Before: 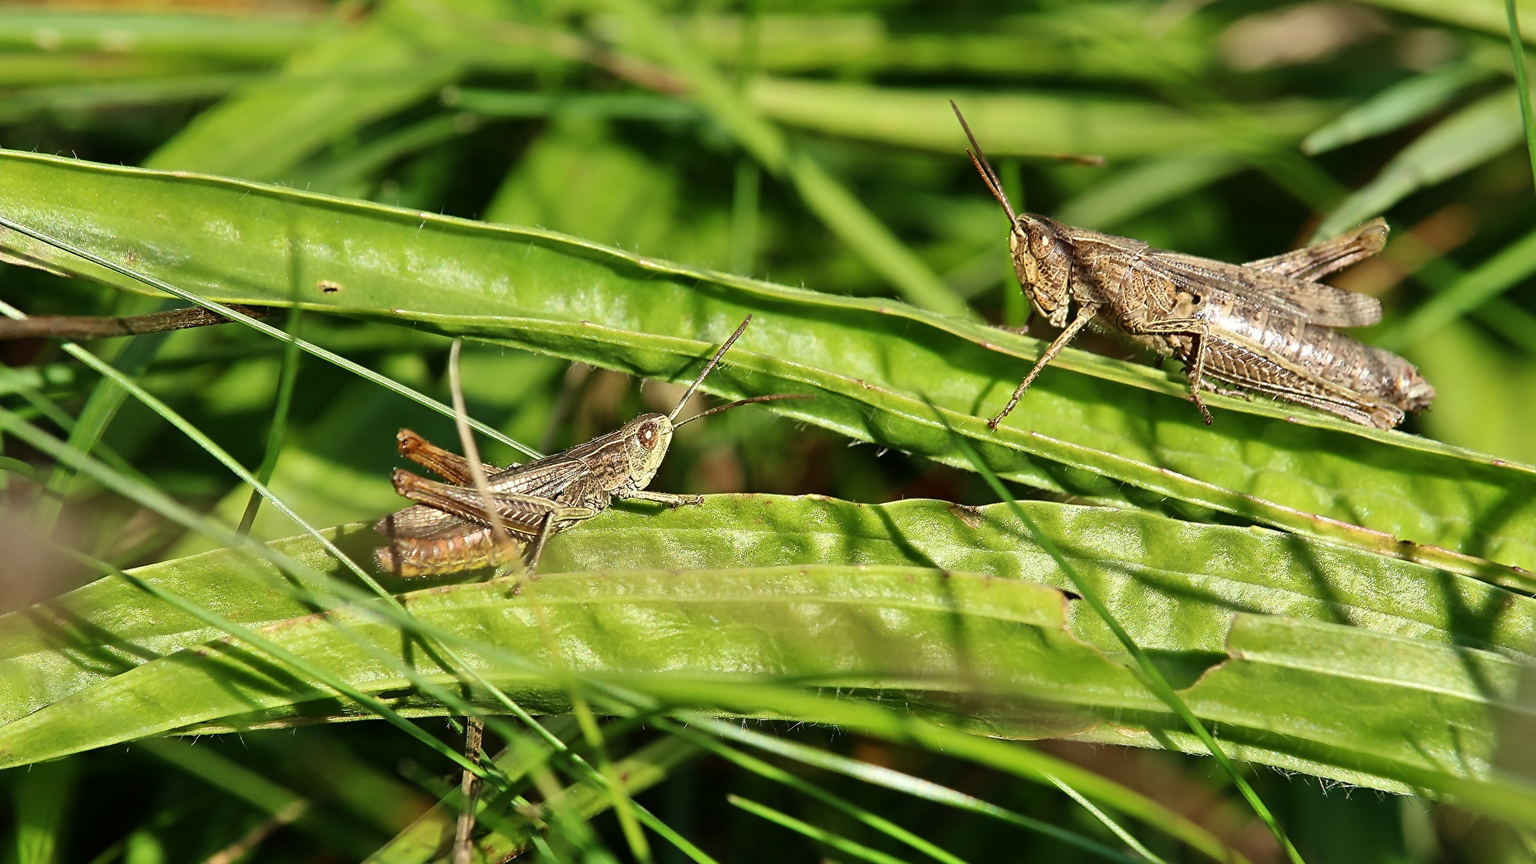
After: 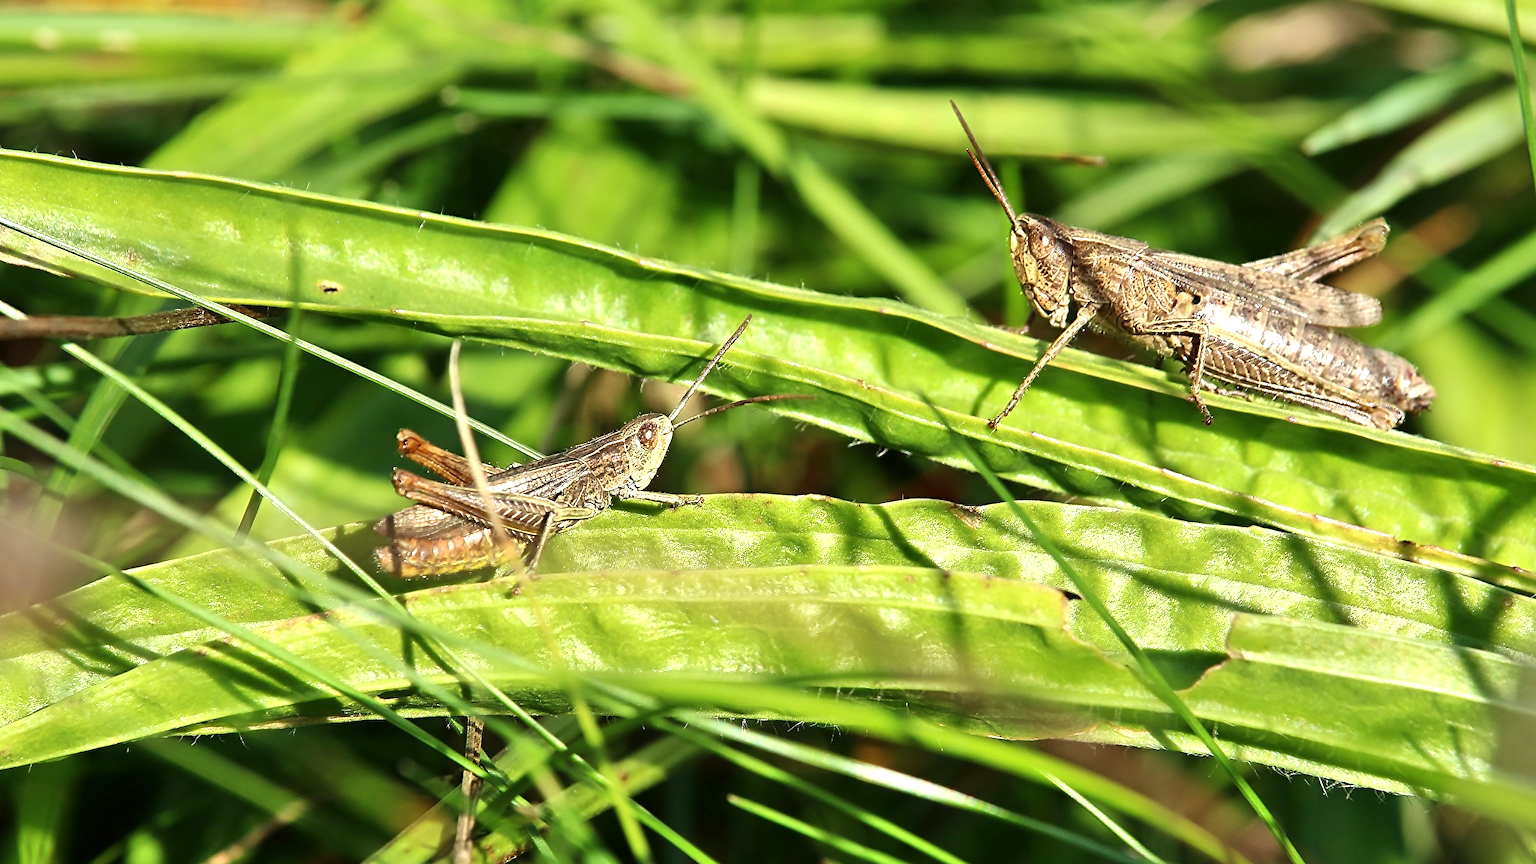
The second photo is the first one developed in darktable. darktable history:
exposure: exposure 0.579 EV, compensate exposure bias true, compensate highlight preservation false
